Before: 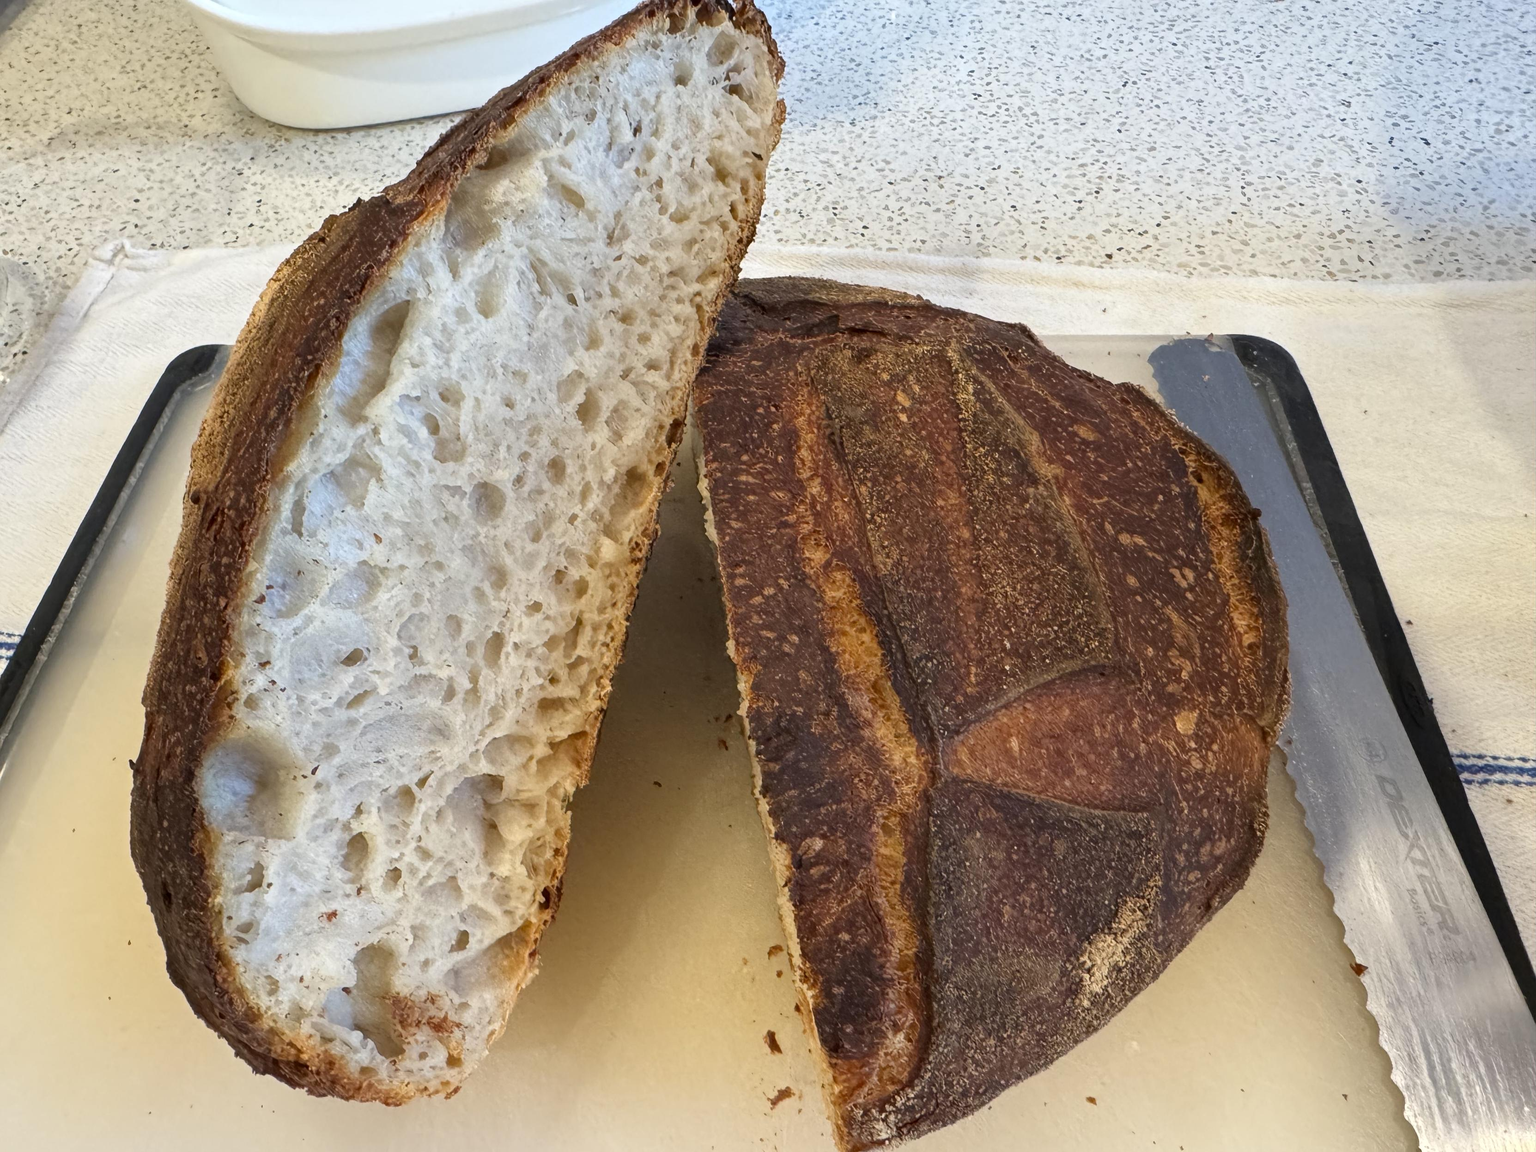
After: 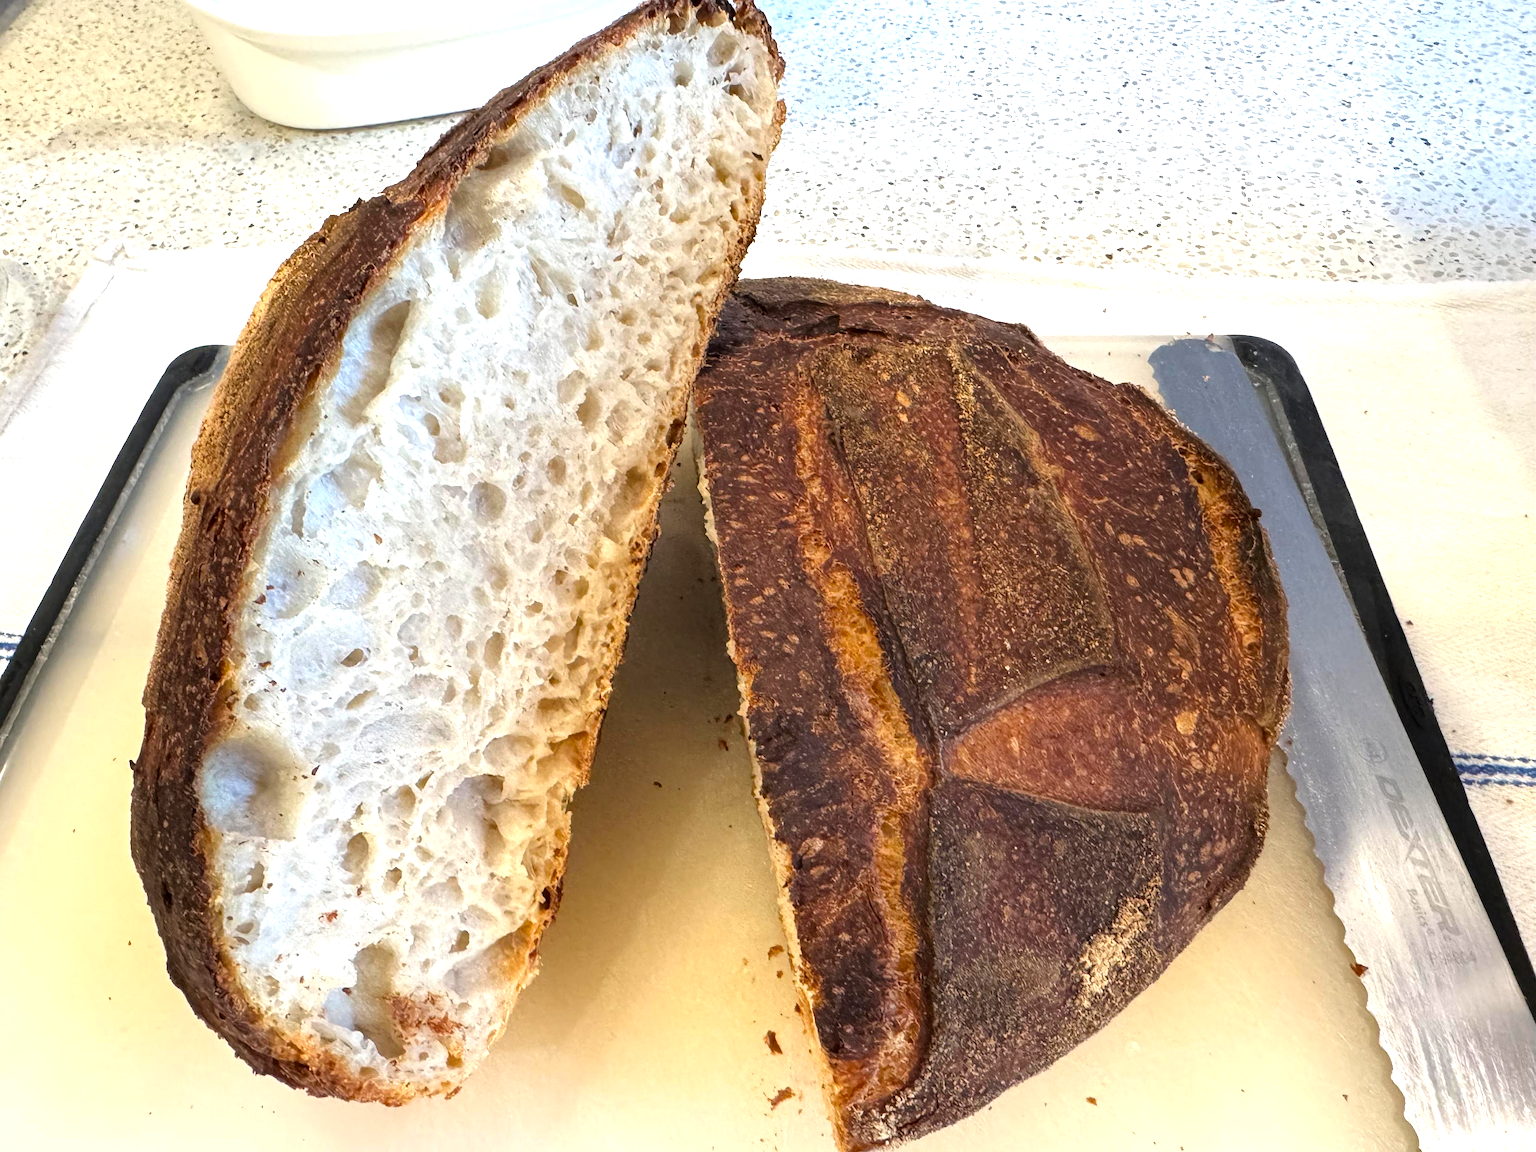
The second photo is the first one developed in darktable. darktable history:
tone equalizer: -8 EV -0.724 EV, -7 EV -0.665 EV, -6 EV -0.637 EV, -5 EV -0.364 EV, -3 EV 0.379 EV, -2 EV 0.6 EV, -1 EV 0.679 EV, +0 EV 0.731 EV
local contrast: mode bilateral grid, contrast 16, coarseness 35, detail 105%, midtone range 0.2
